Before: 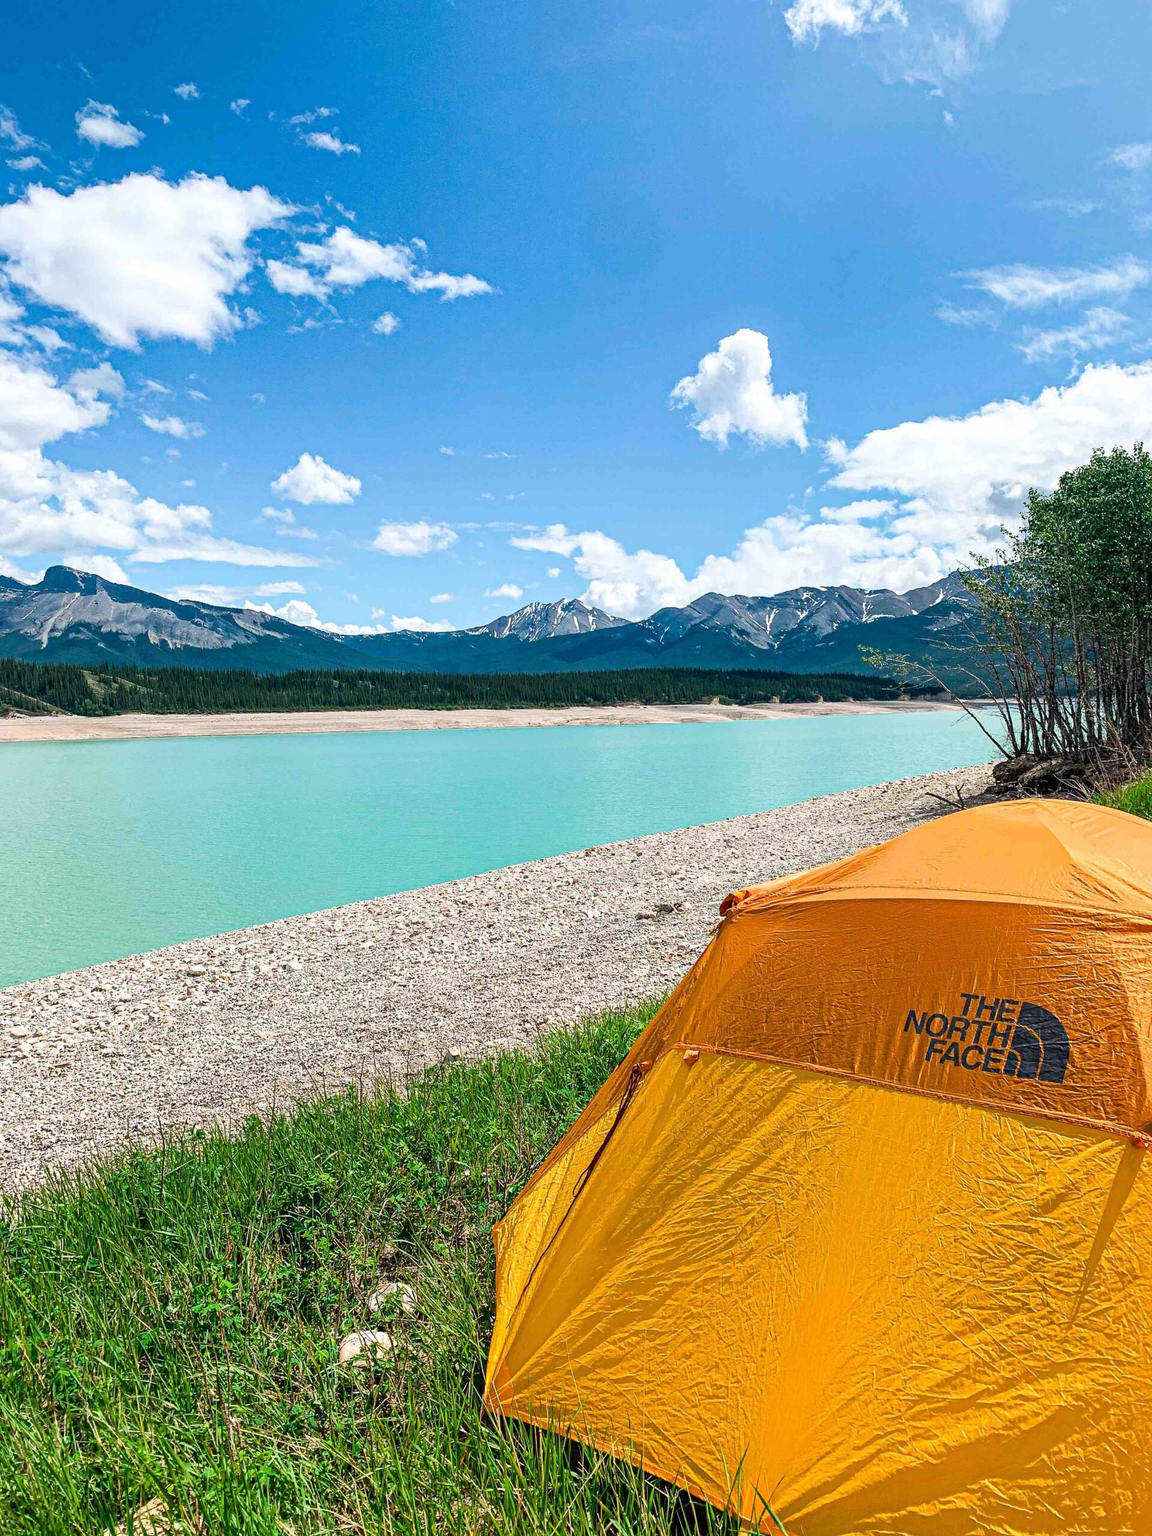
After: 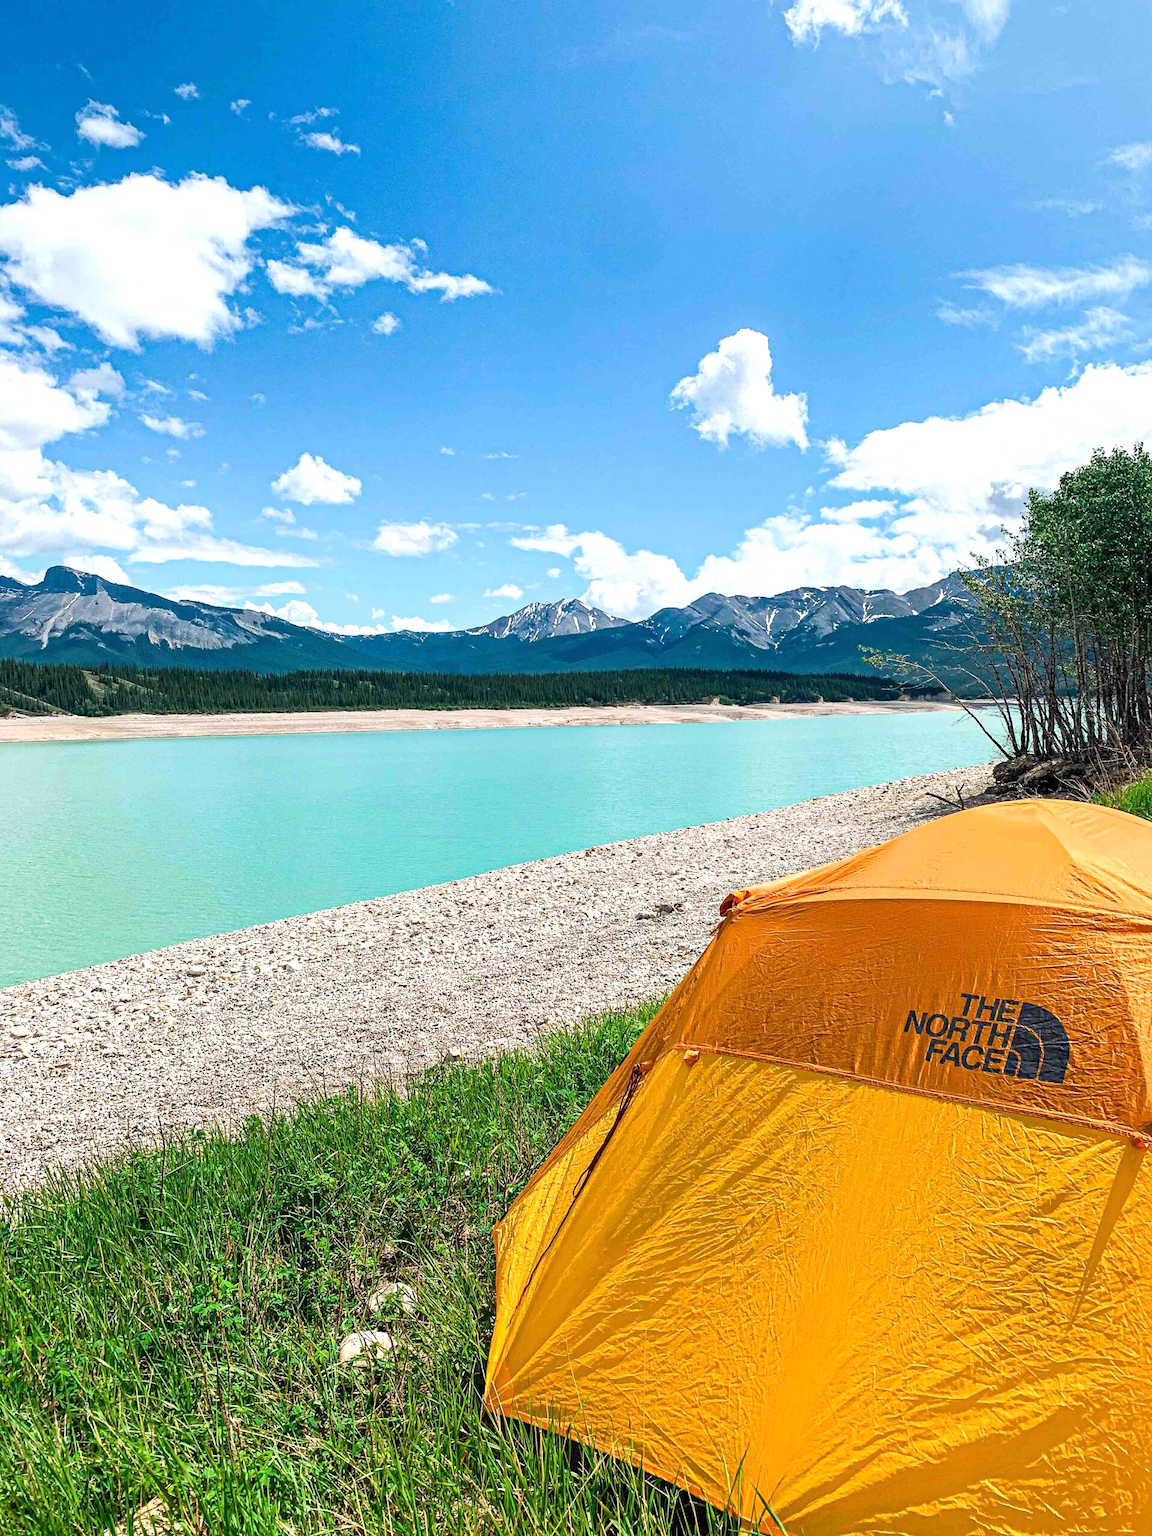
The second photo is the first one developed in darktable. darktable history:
exposure: exposure 0.235 EV, compensate exposure bias true, compensate highlight preservation false
